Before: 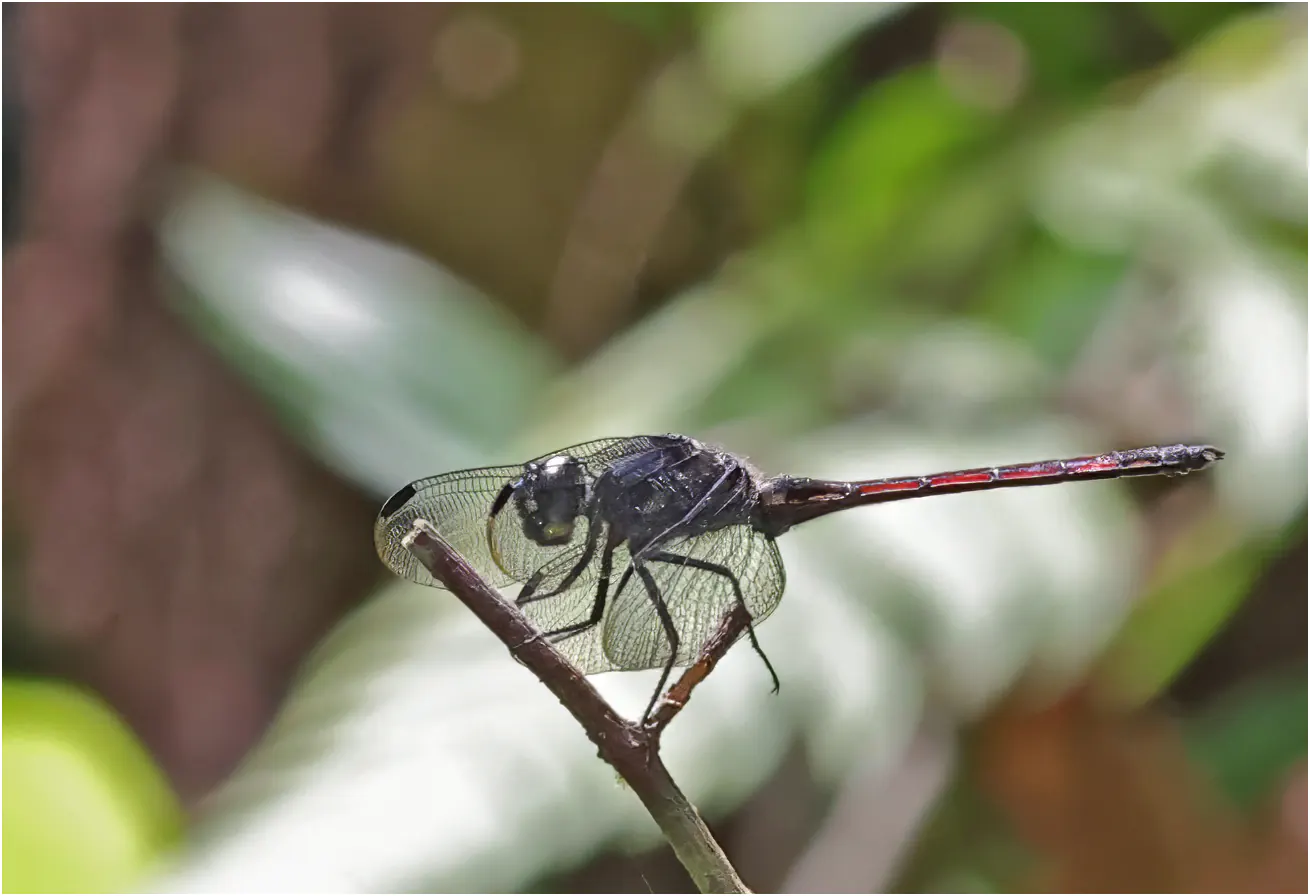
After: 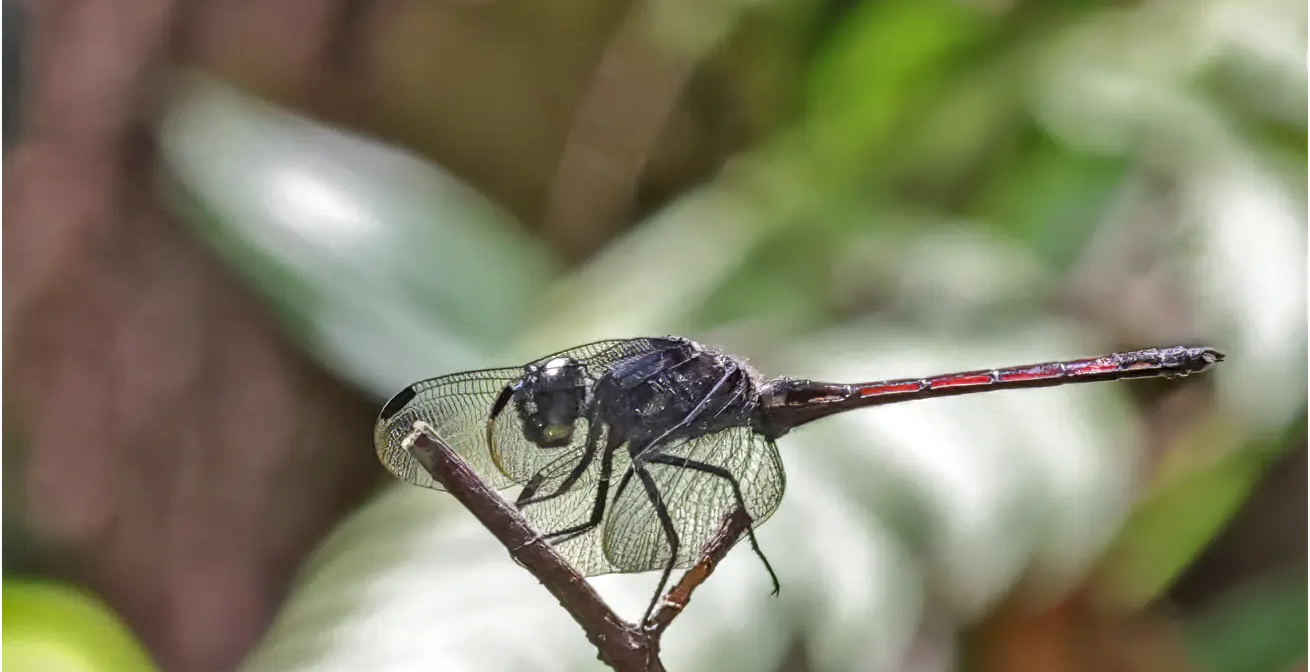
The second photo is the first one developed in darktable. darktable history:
local contrast: detail 130%
crop: top 11.037%, bottom 13.905%
tone equalizer: on, module defaults
